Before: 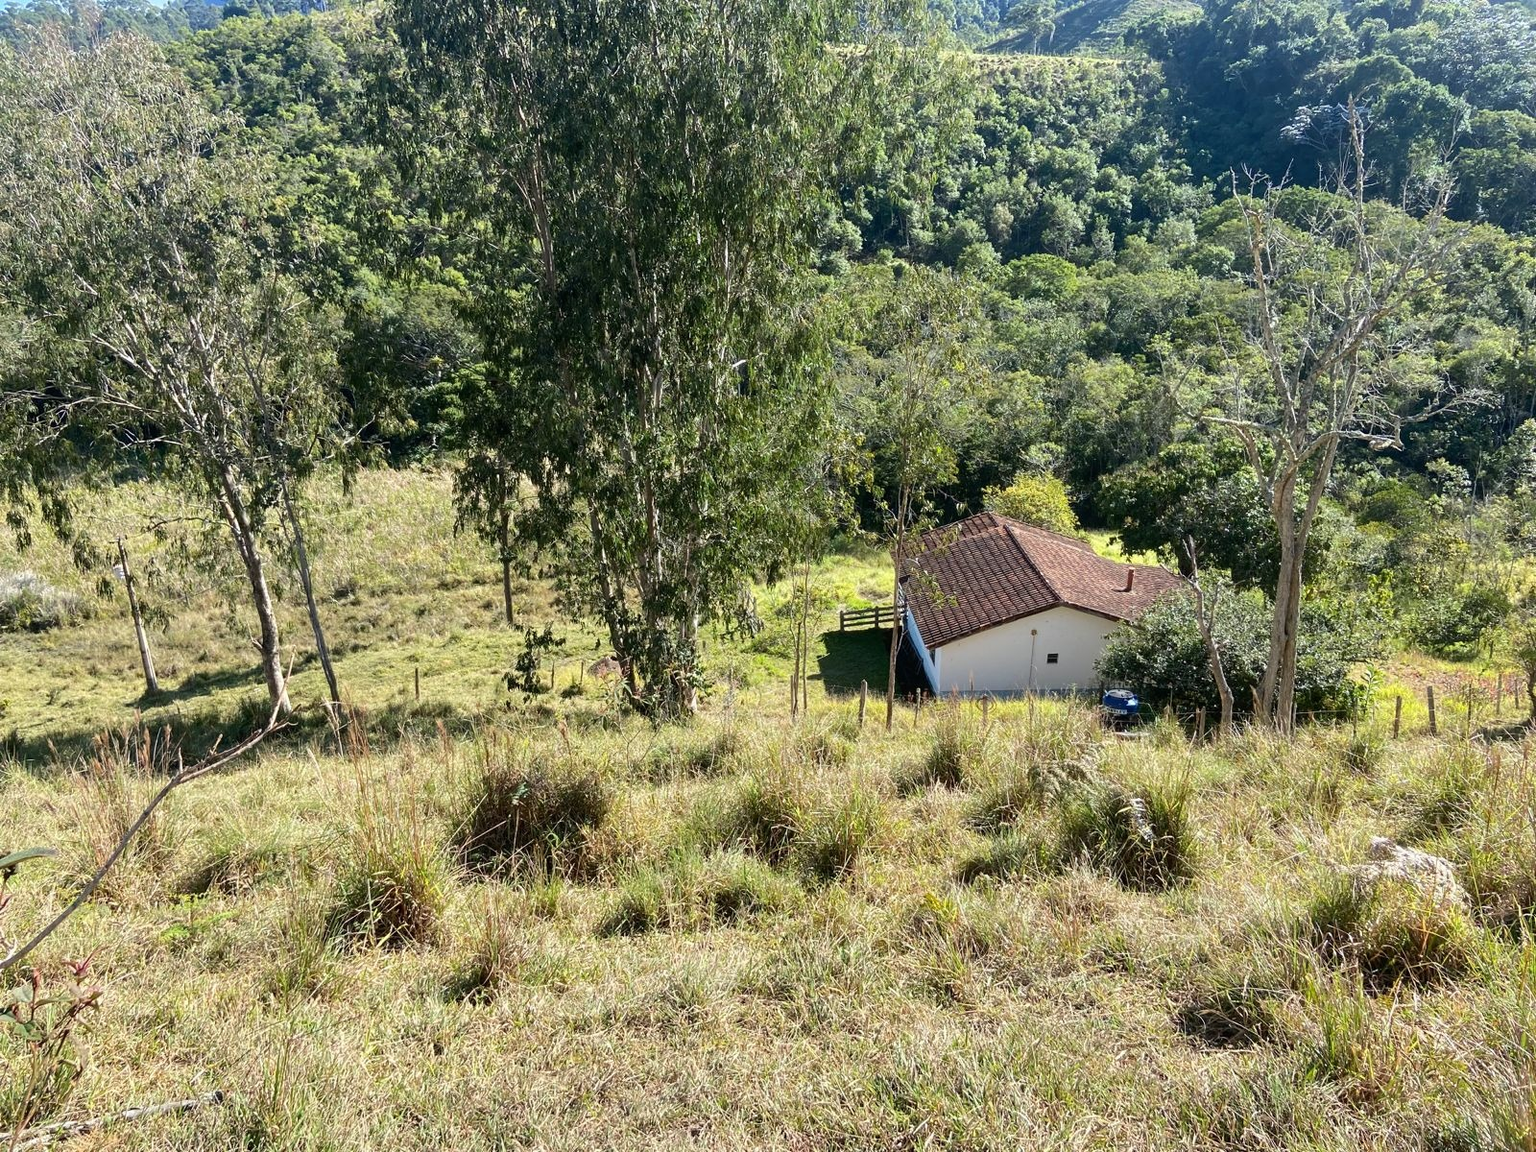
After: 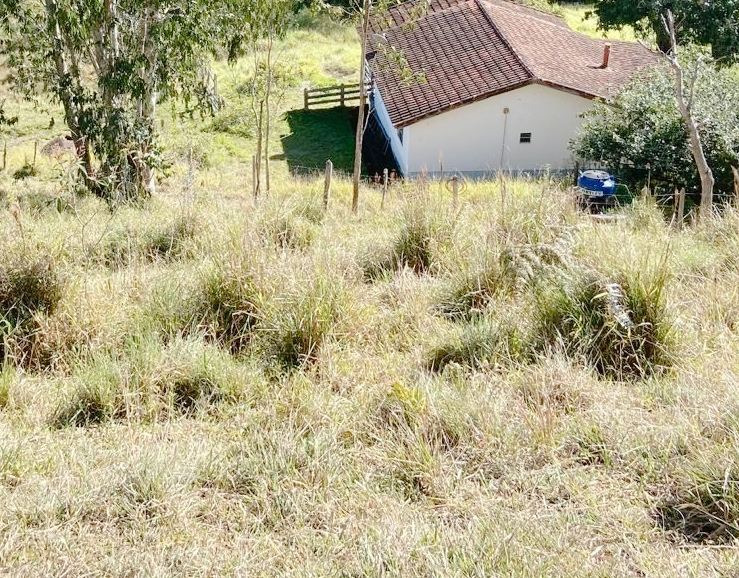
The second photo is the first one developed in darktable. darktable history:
crop: left 35.737%, top 45.711%, right 18.065%, bottom 6.063%
tone curve: curves: ch0 [(0, 0) (0.26, 0.424) (0.417, 0.585) (1, 1)], preserve colors none
